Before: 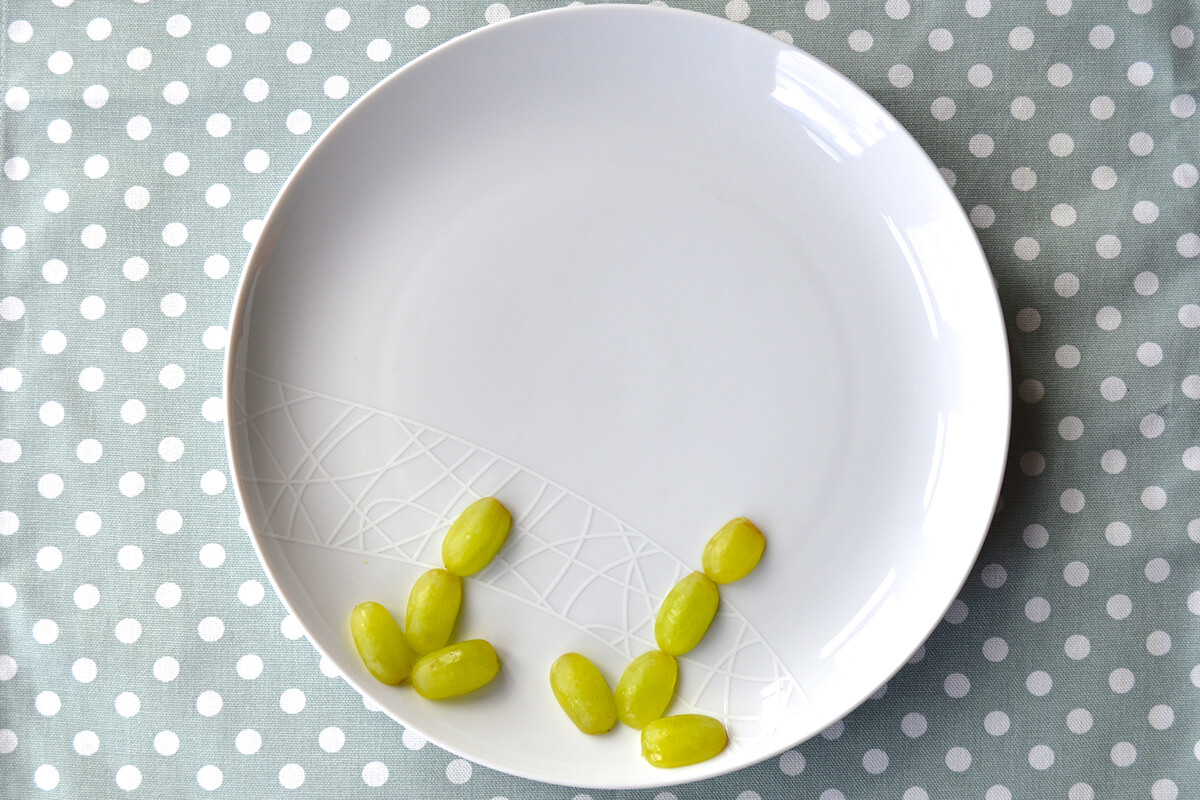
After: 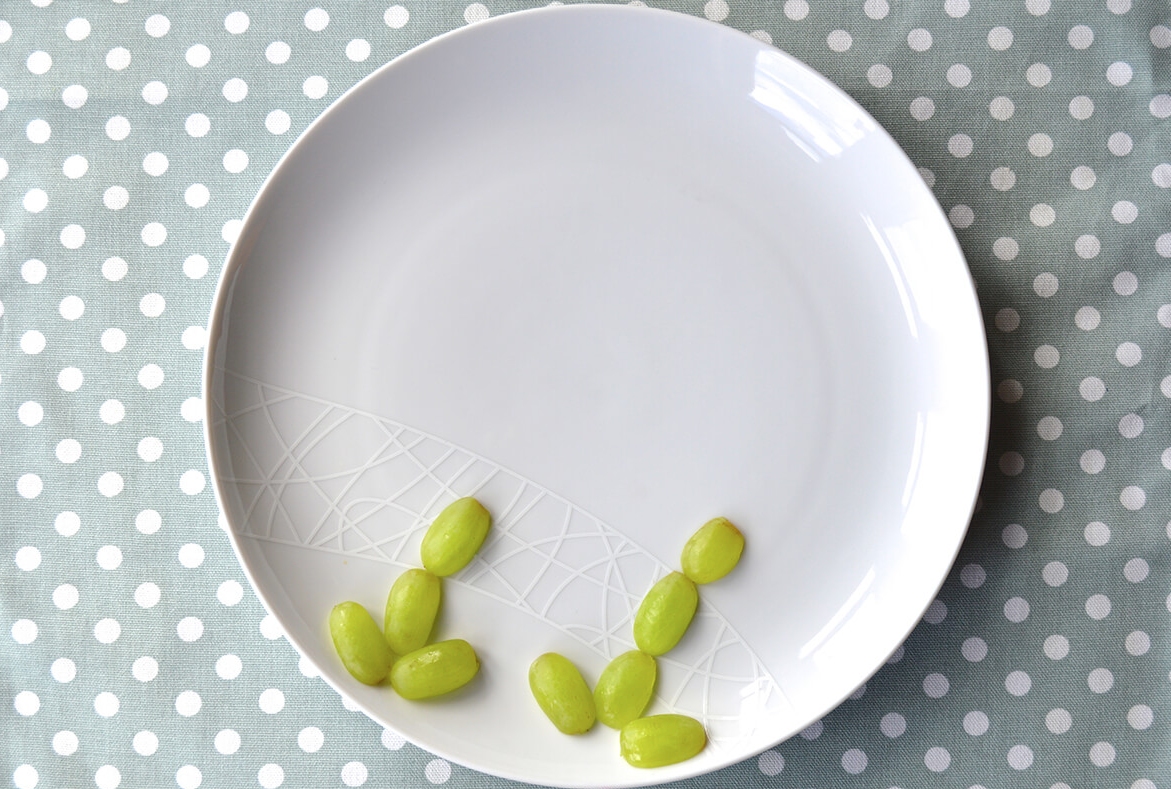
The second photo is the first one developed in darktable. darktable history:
crop and rotate: left 1.774%, right 0.633%, bottom 1.28%
color zones: curves: ch1 [(0.113, 0.438) (0.75, 0.5)]; ch2 [(0.12, 0.526) (0.75, 0.5)]
